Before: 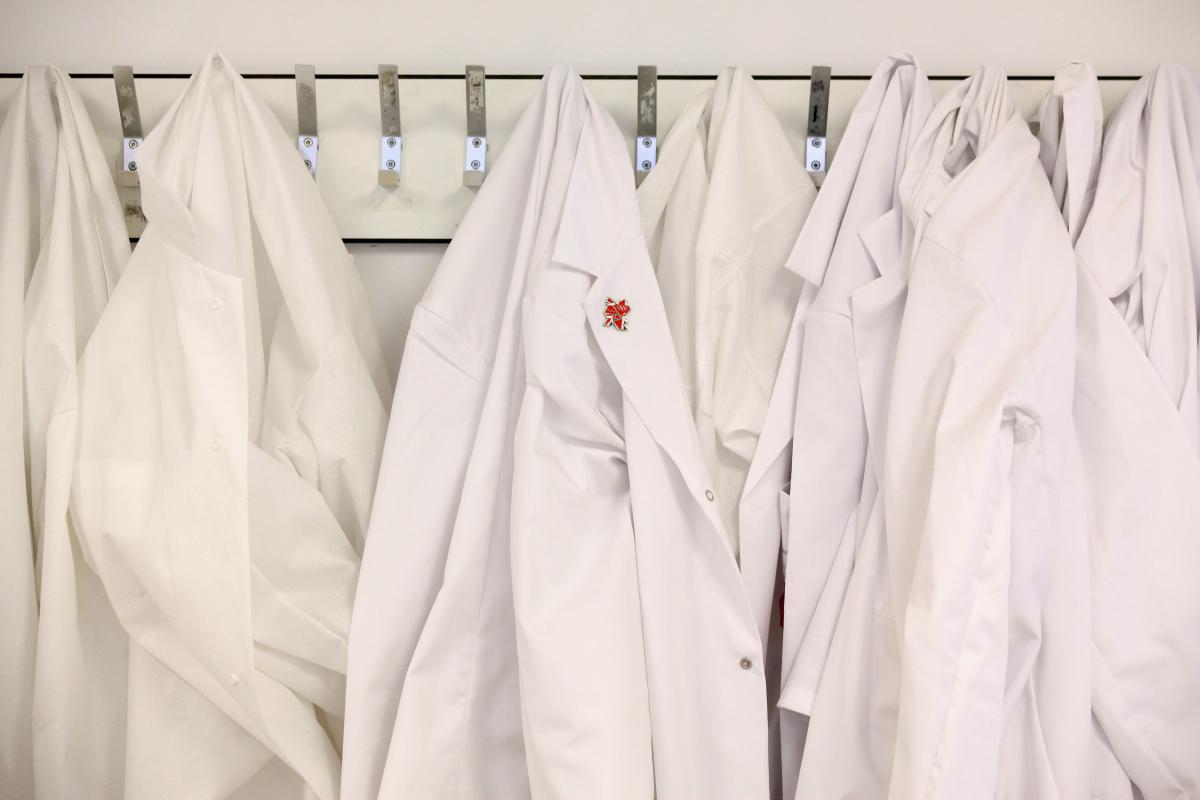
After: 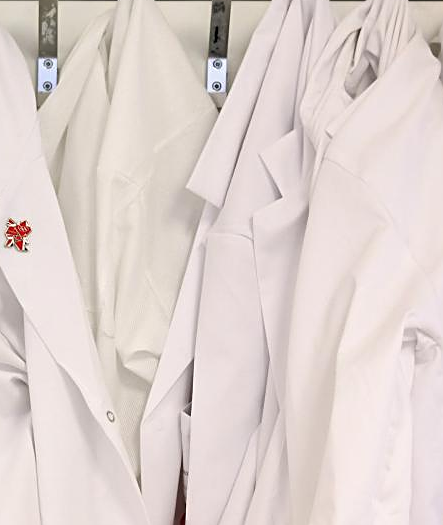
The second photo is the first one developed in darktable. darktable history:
sharpen: on, module defaults
crop and rotate: left 49.936%, top 10.094%, right 13.136%, bottom 24.256%
